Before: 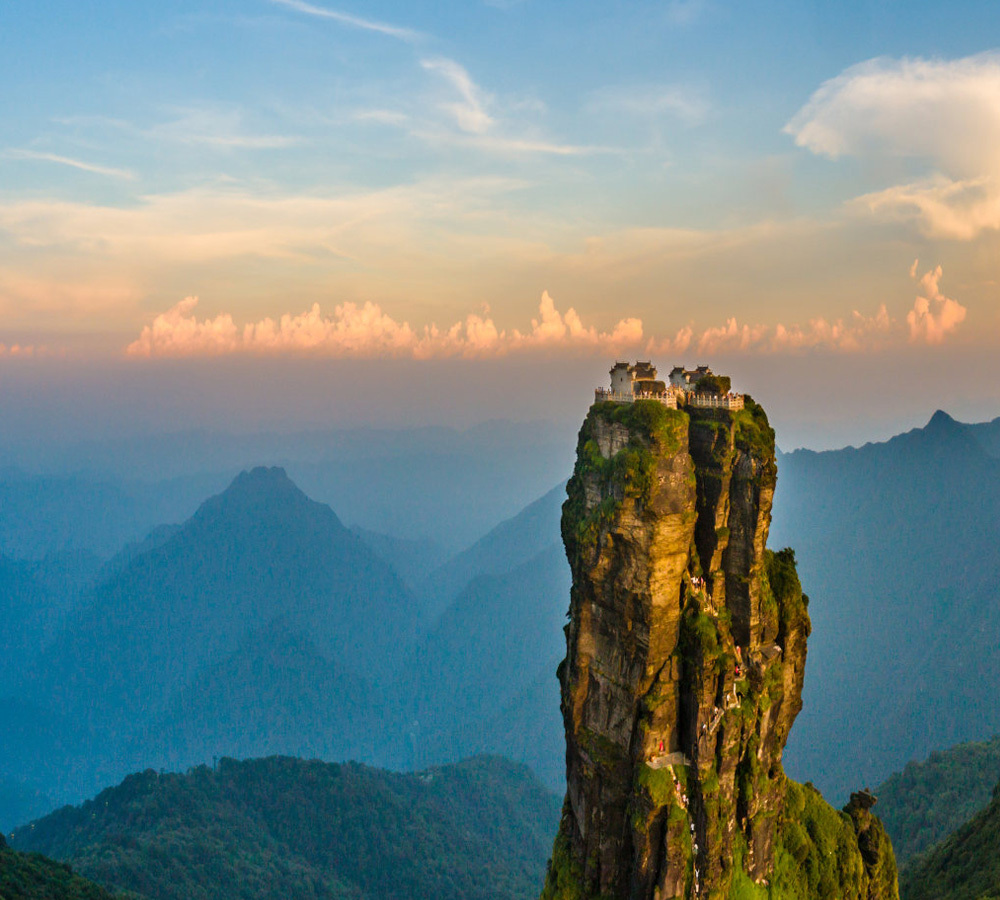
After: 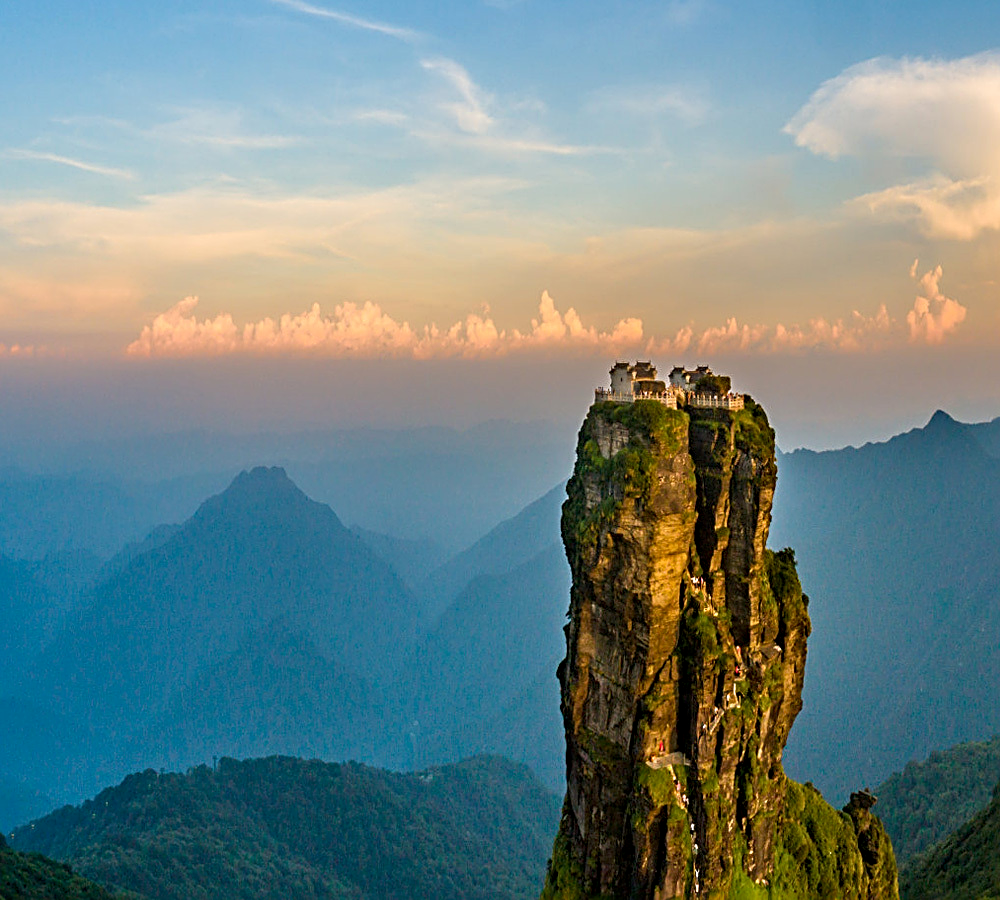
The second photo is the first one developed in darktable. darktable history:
sharpen: radius 2.64, amount 0.654
exposure: black level correction 0.004, exposure 0.017 EV, compensate highlight preservation false
